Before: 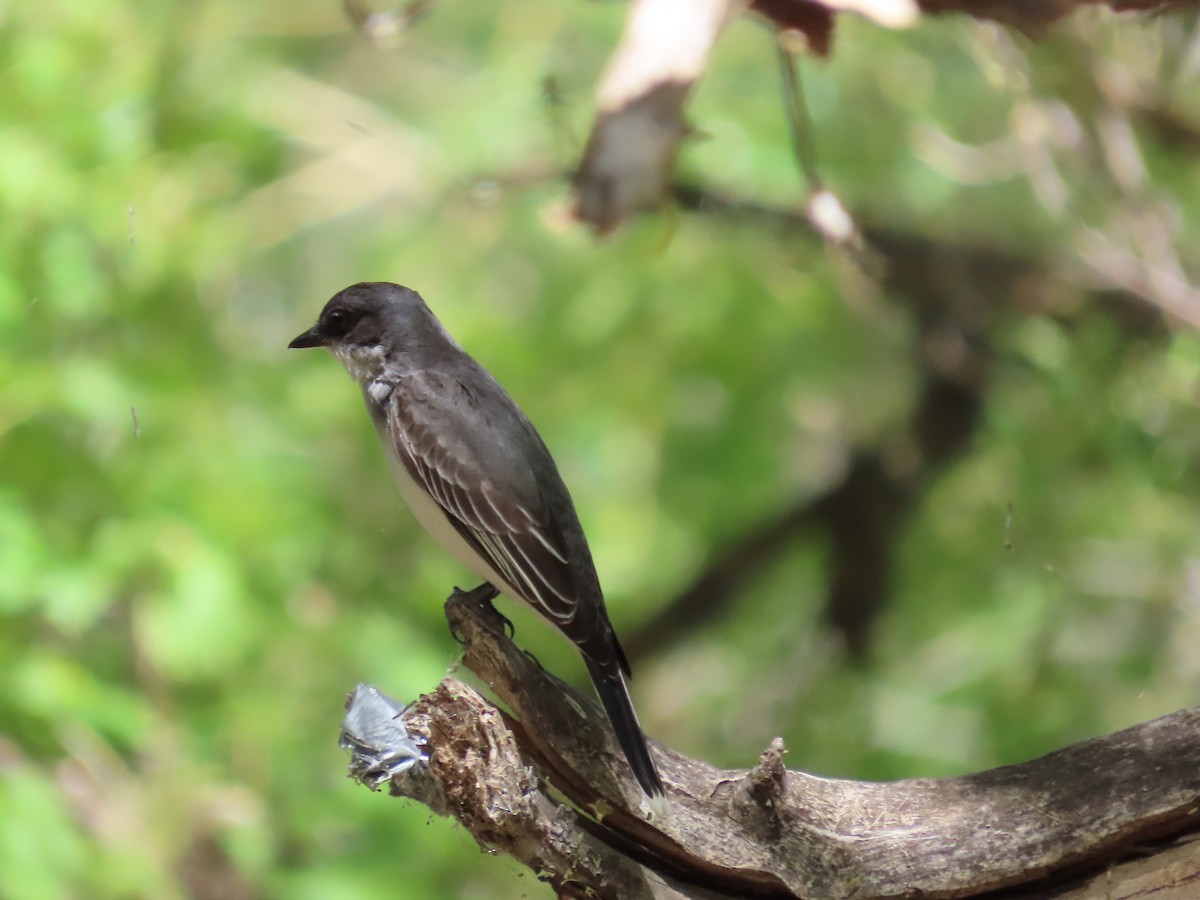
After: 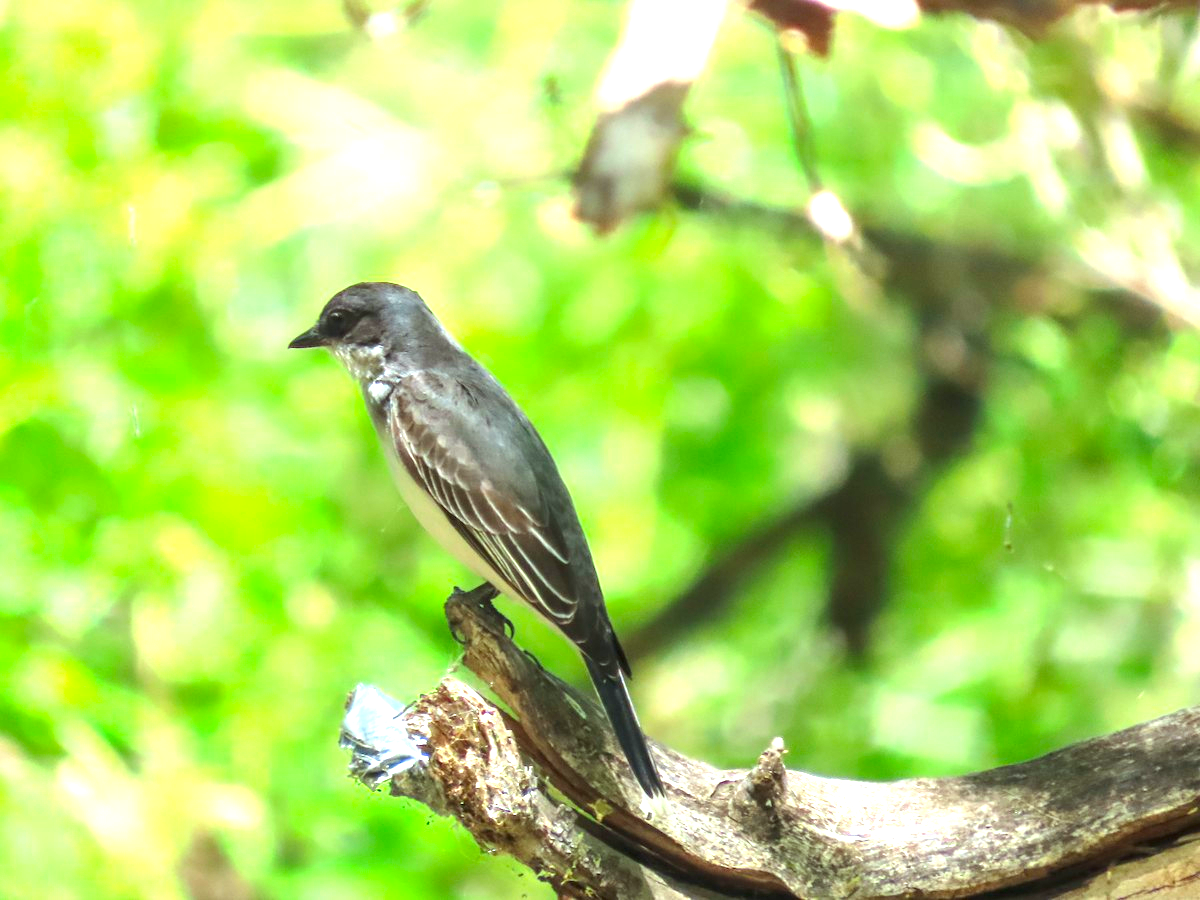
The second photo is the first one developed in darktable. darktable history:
exposure: black level correction 0, exposure 1.412 EV, compensate highlight preservation false
local contrast: on, module defaults
color correction: highlights a* -7.48, highlights b* 1.48, shadows a* -3.51, saturation 1.41
